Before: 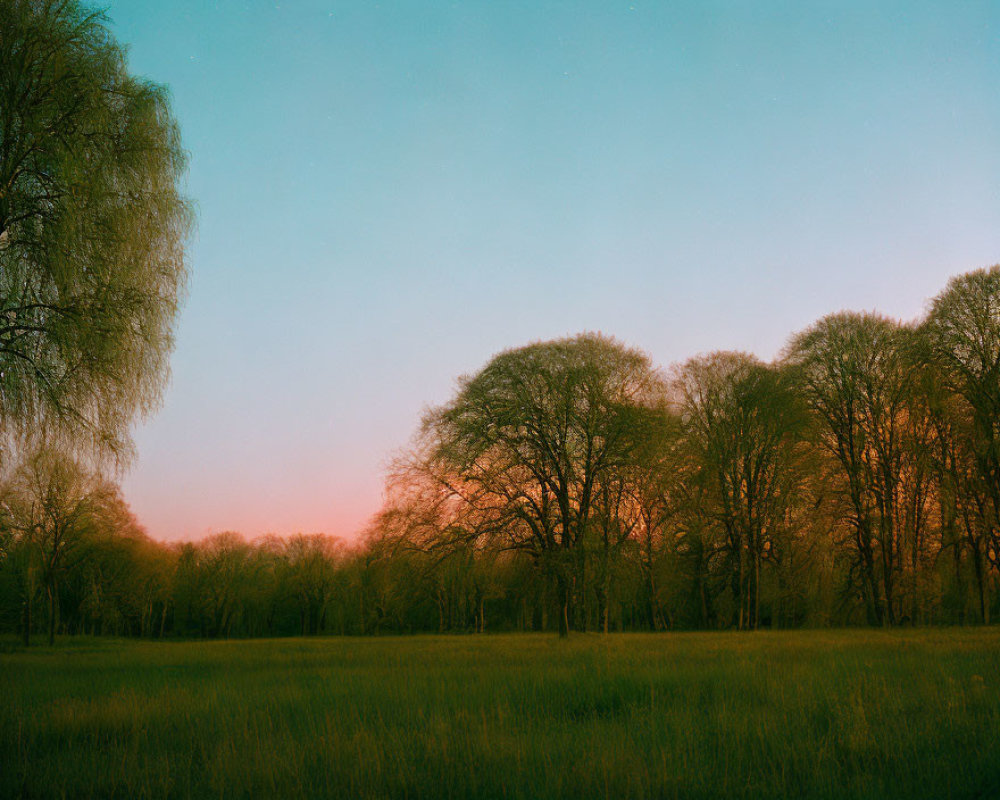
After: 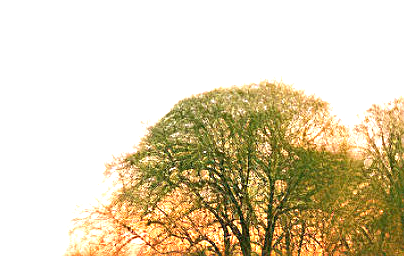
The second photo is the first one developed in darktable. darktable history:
sharpen: on, module defaults
crop: left 31.856%, top 32.107%, right 27.669%, bottom 35.881%
exposure: exposure 2.004 EV, compensate highlight preservation false
tone equalizer: on, module defaults
